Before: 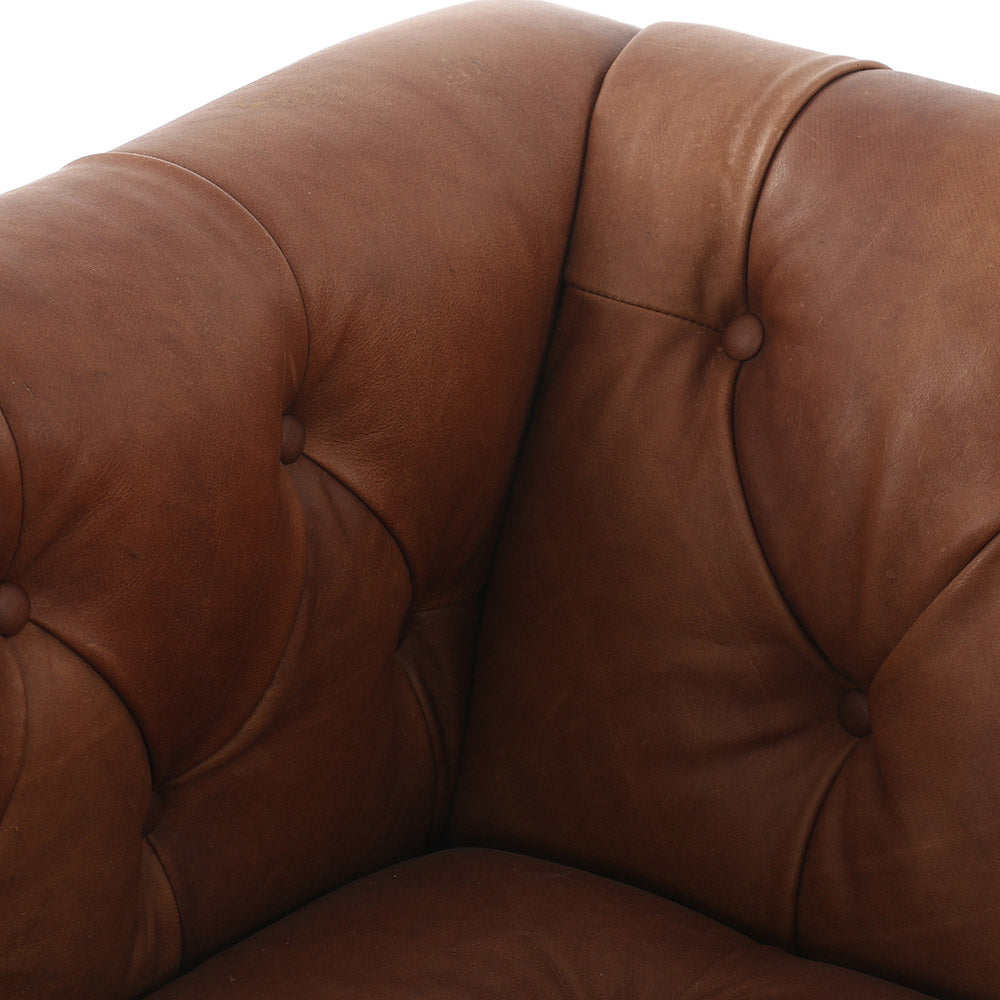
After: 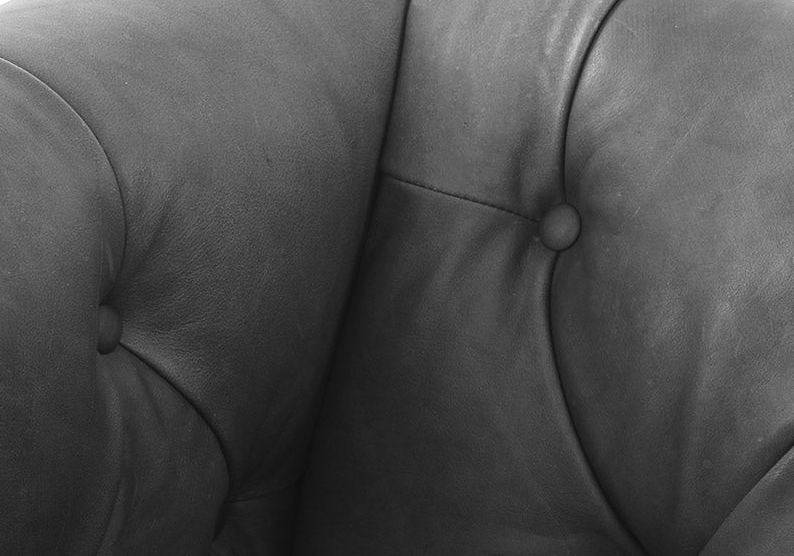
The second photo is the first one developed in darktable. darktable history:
monochrome: on, module defaults
crop: left 18.38%, top 11.092%, right 2.134%, bottom 33.217%
contrast brightness saturation: contrast 0.2, brightness 0.15, saturation 0.14
